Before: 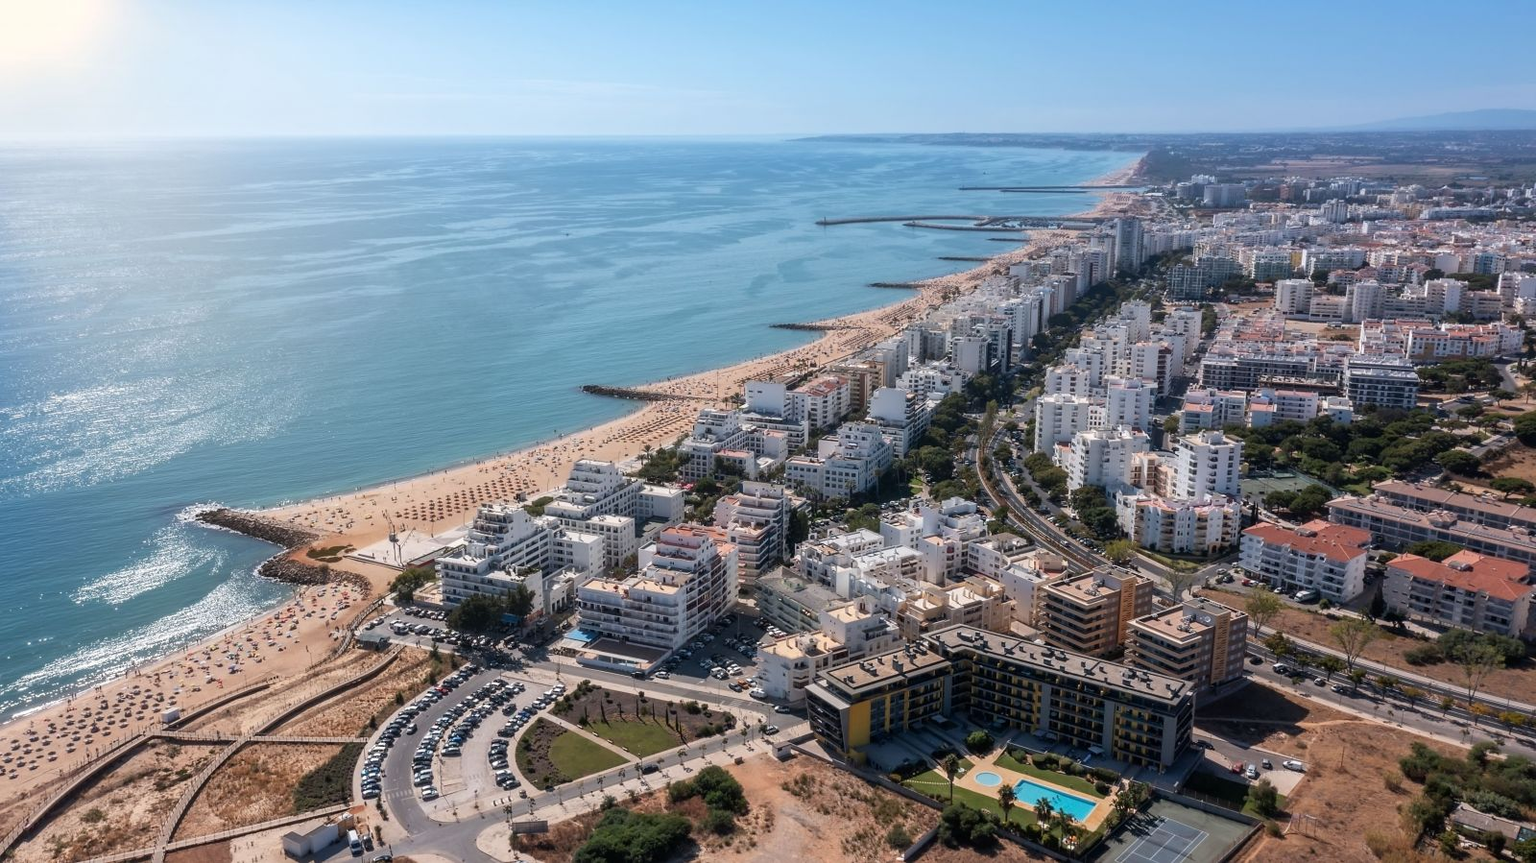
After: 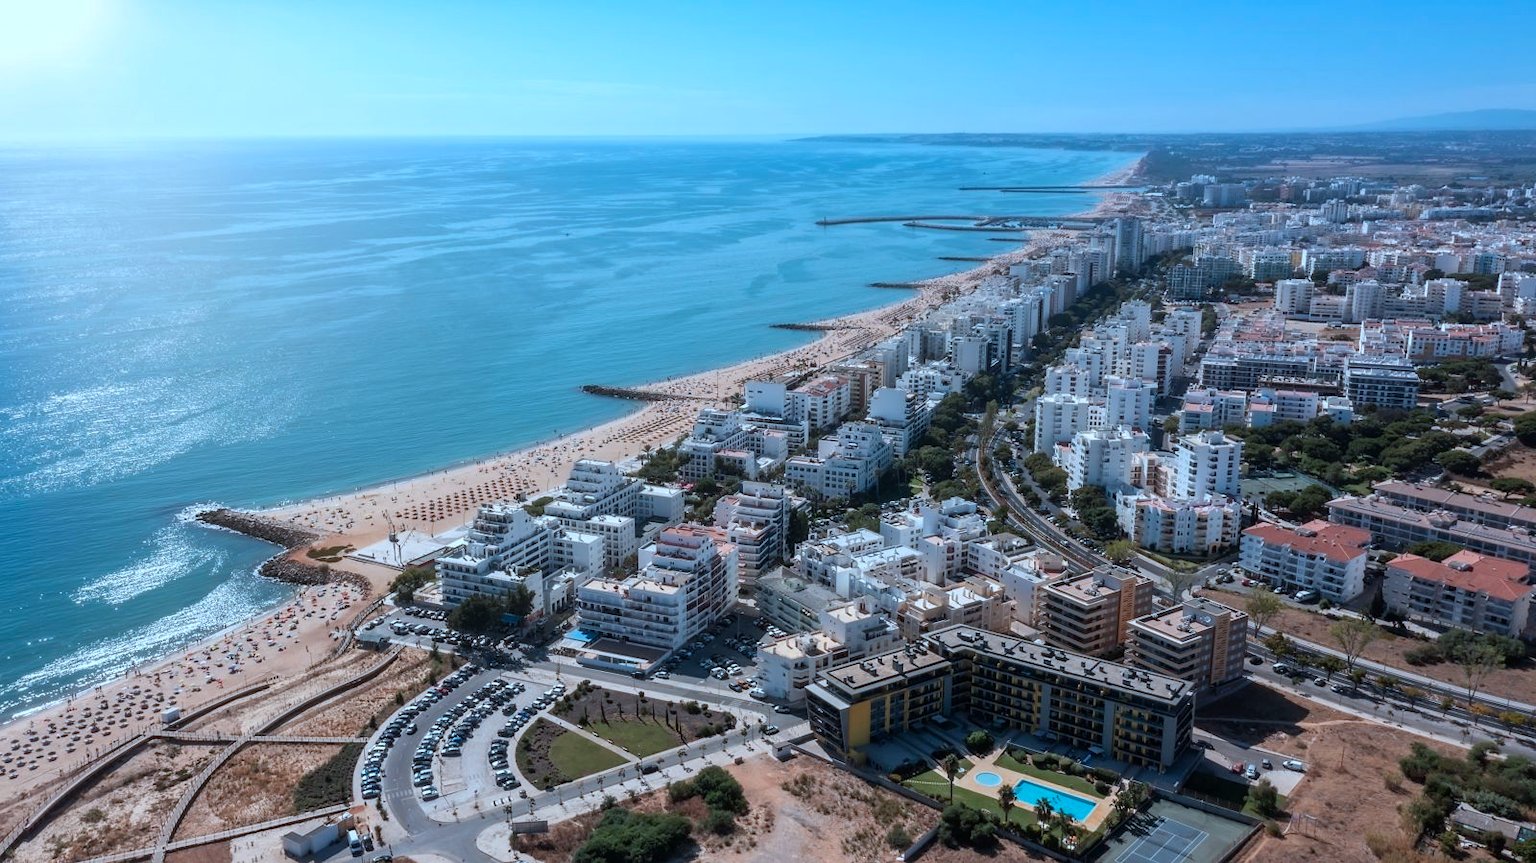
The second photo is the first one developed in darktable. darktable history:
base curve: curves: ch0 [(0, 0) (0.472, 0.455) (1, 1)], preserve colors none
color correction: highlights a* -9.74, highlights b* -21.44
